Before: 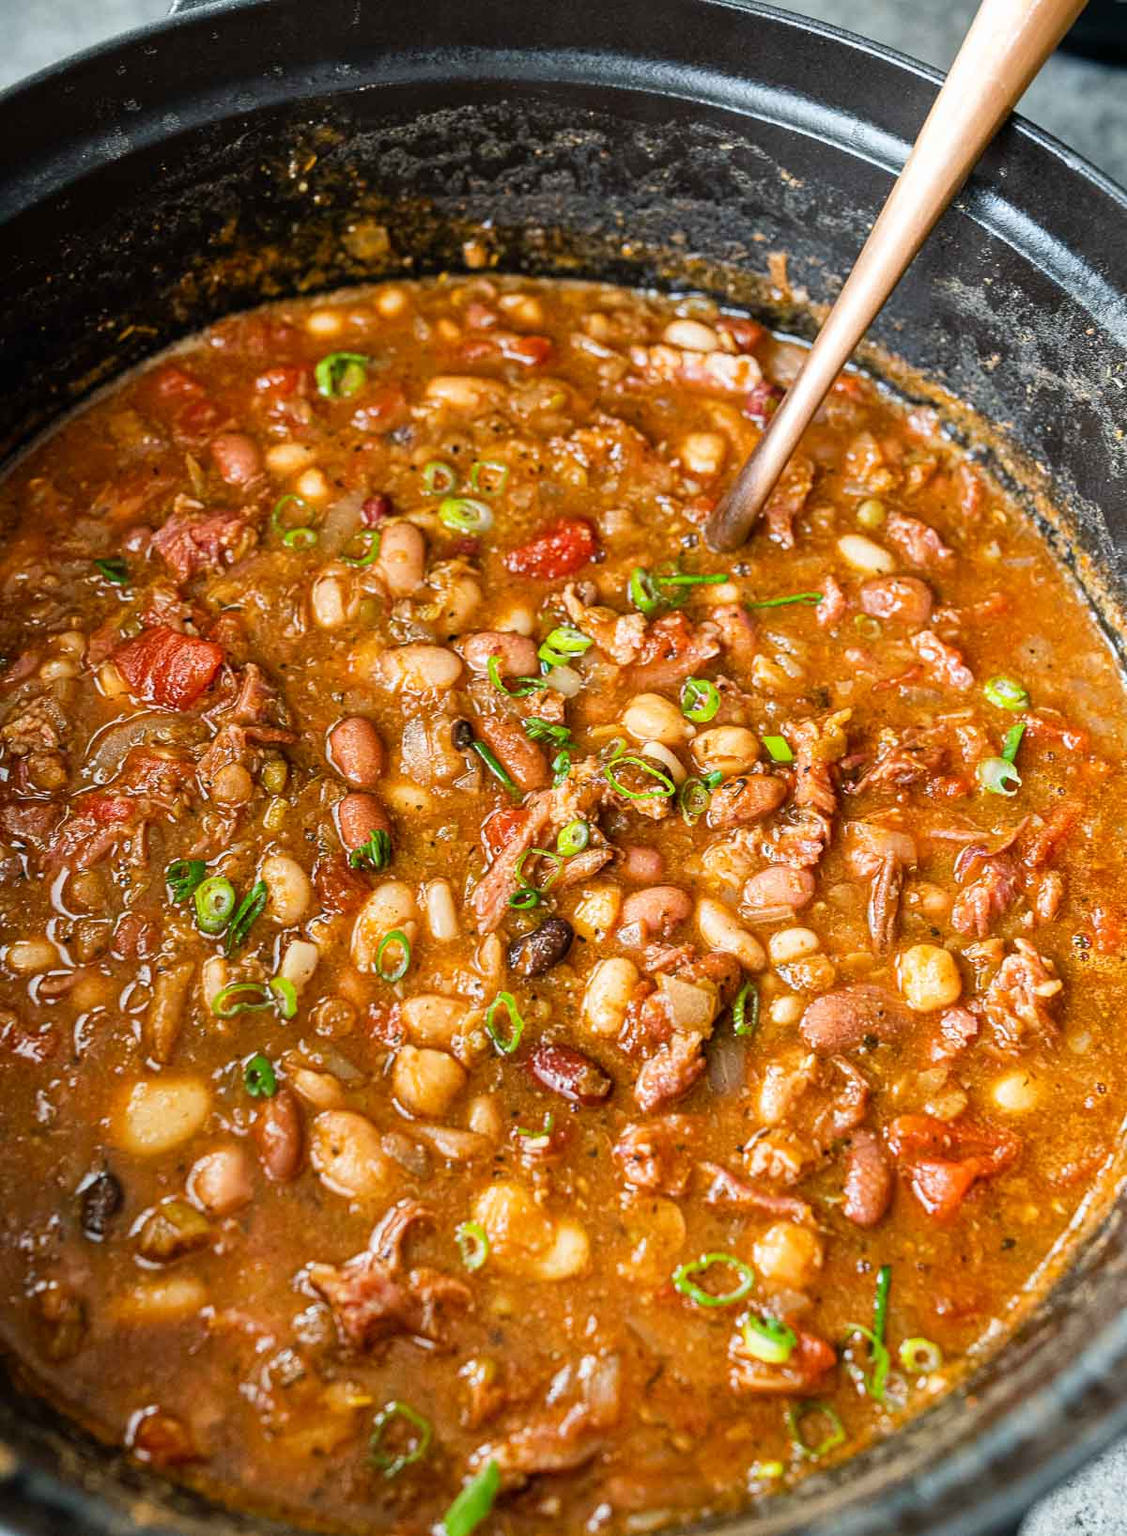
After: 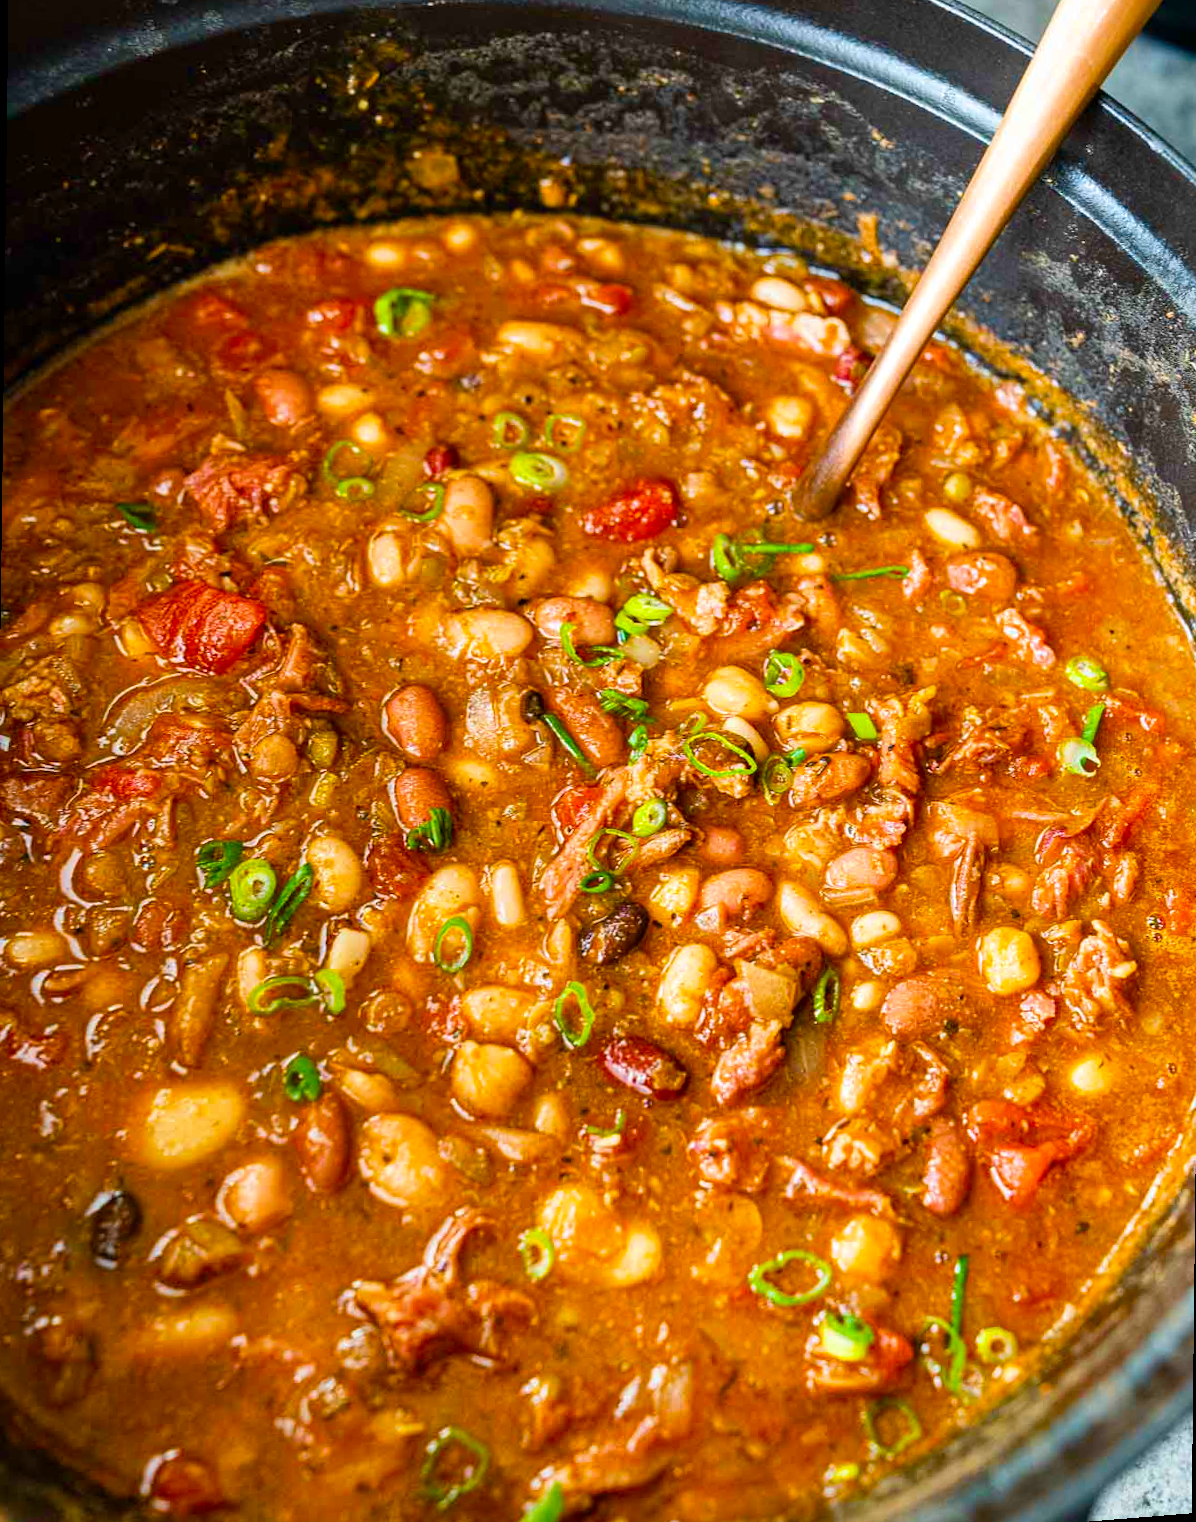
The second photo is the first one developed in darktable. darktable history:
tone equalizer: on, module defaults
velvia: strength 51%, mid-tones bias 0.51
rotate and perspective: rotation 0.679°, lens shift (horizontal) 0.136, crop left 0.009, crop right 0.991, crop top 0.078, crop bottom 0.95
